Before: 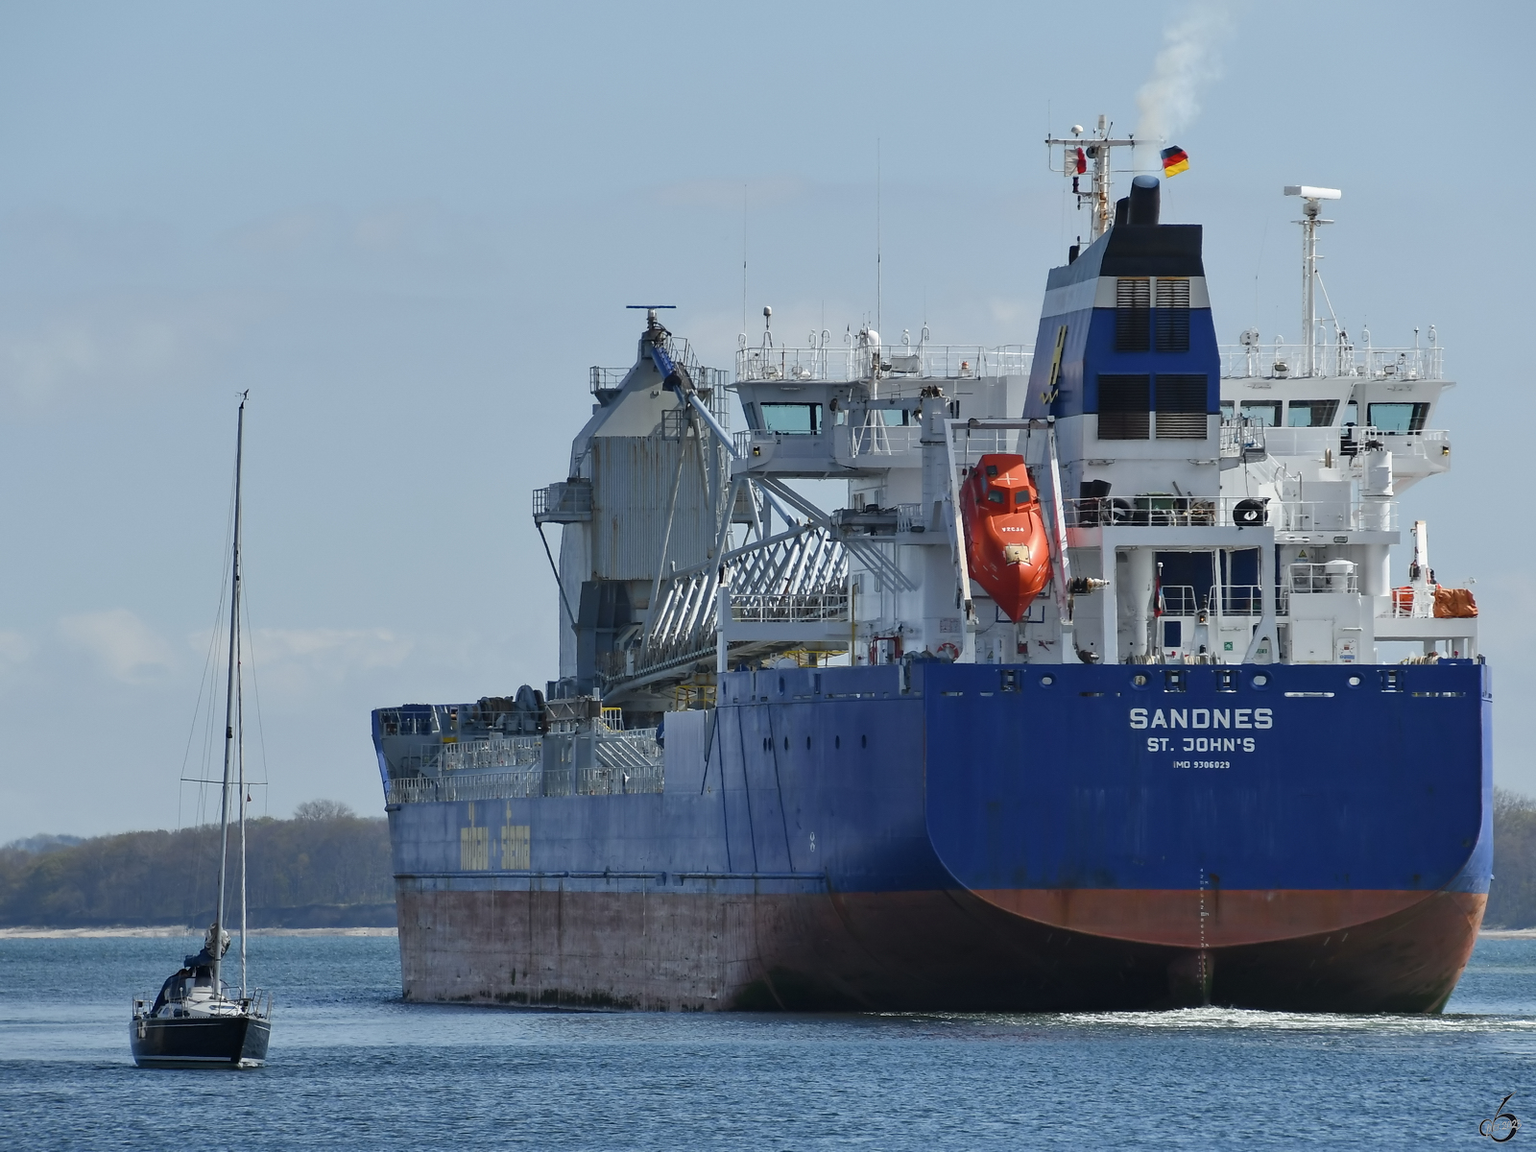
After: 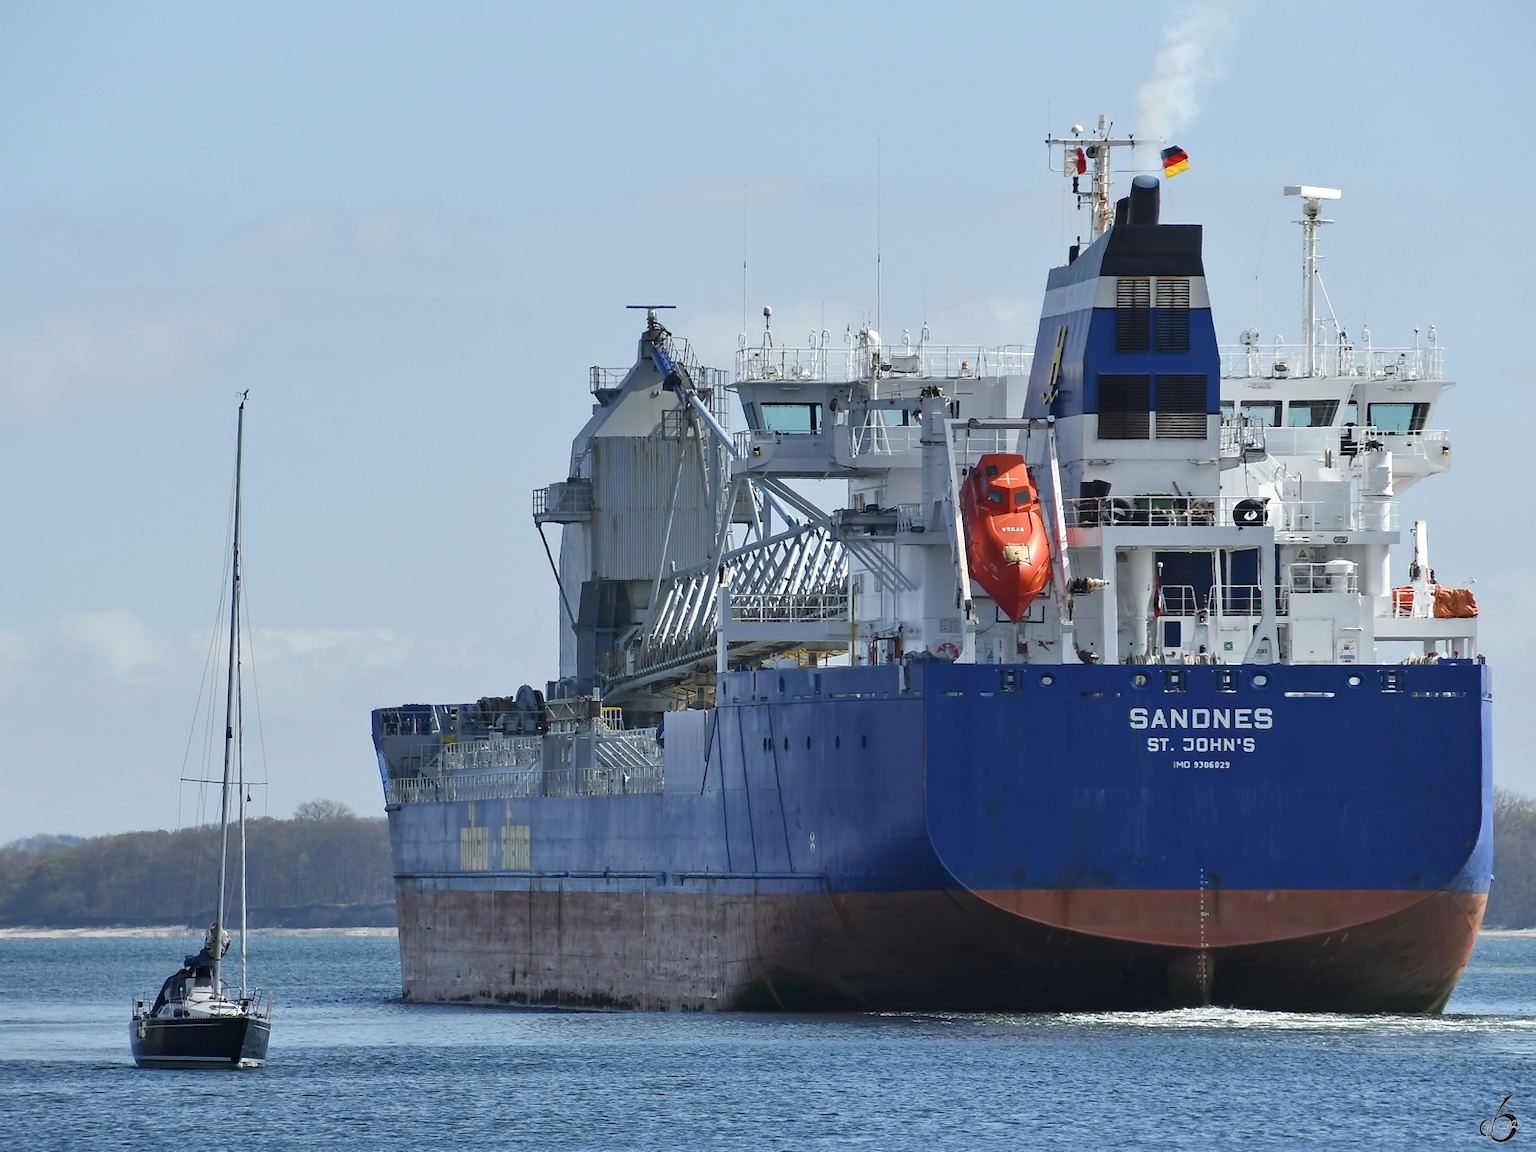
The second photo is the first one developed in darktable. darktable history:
exposure: exposure 0.29 EV, compensate exposure bias true, compensate highlight preservation false
